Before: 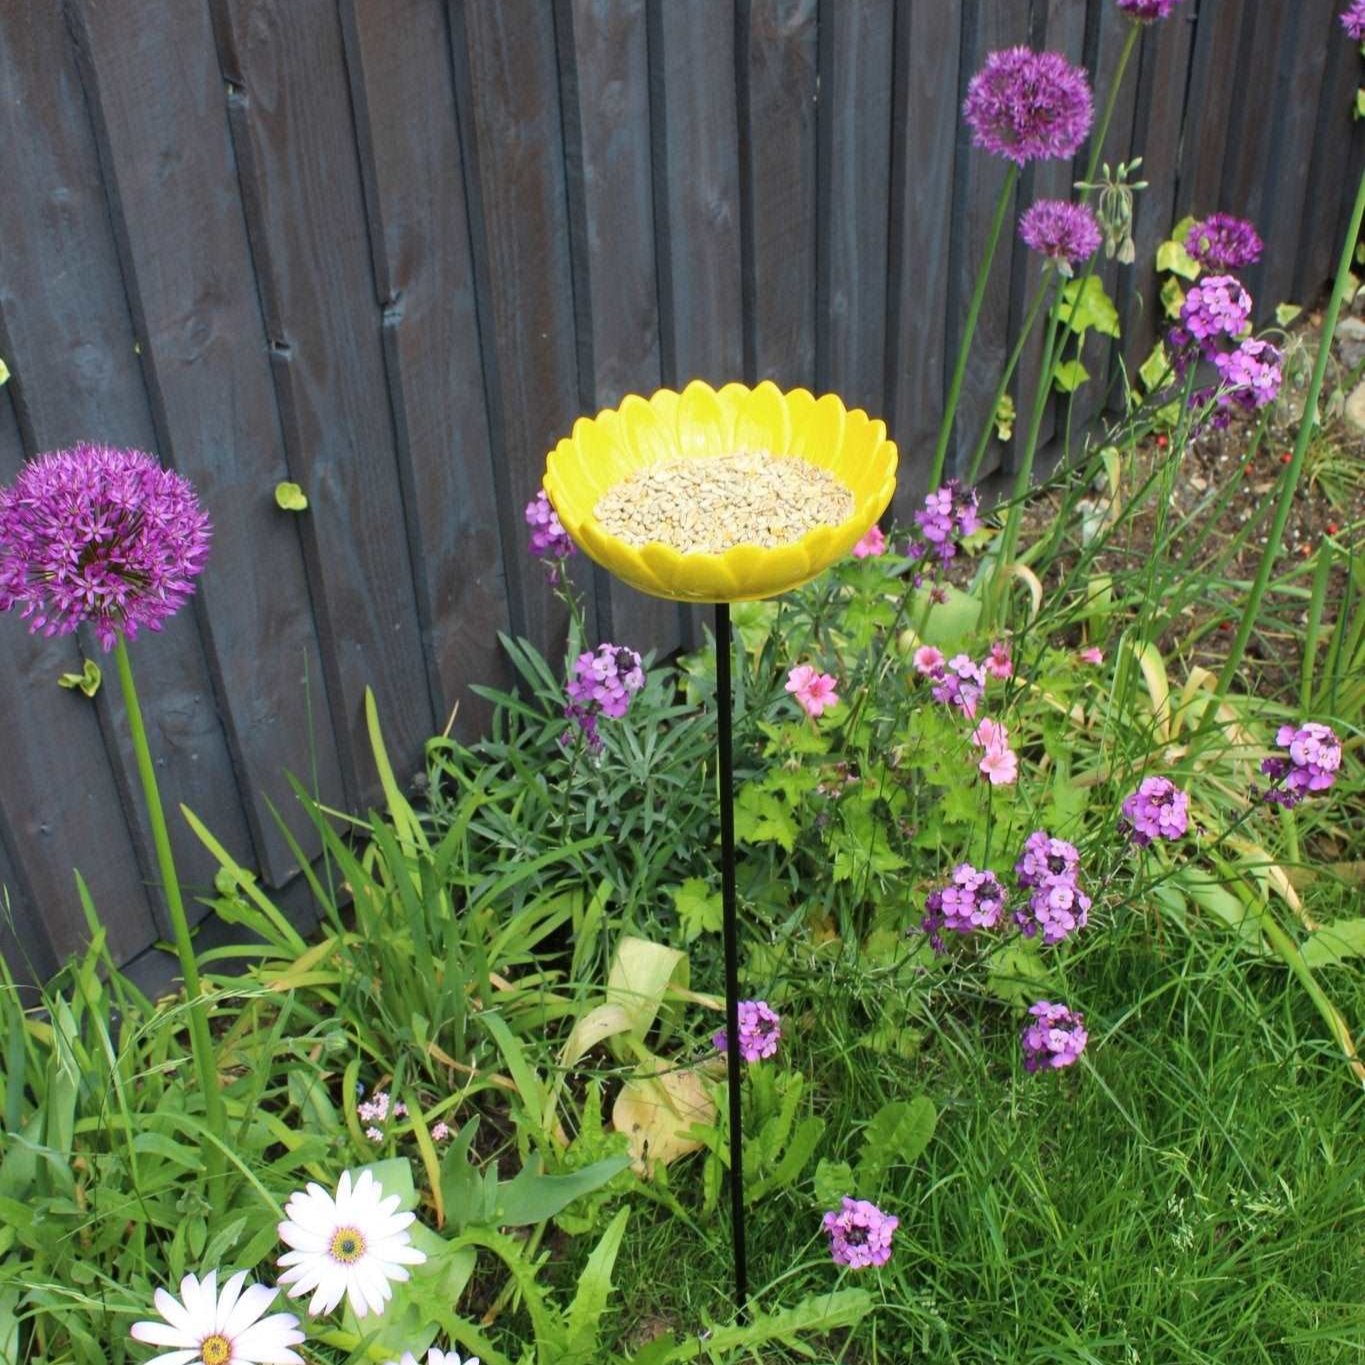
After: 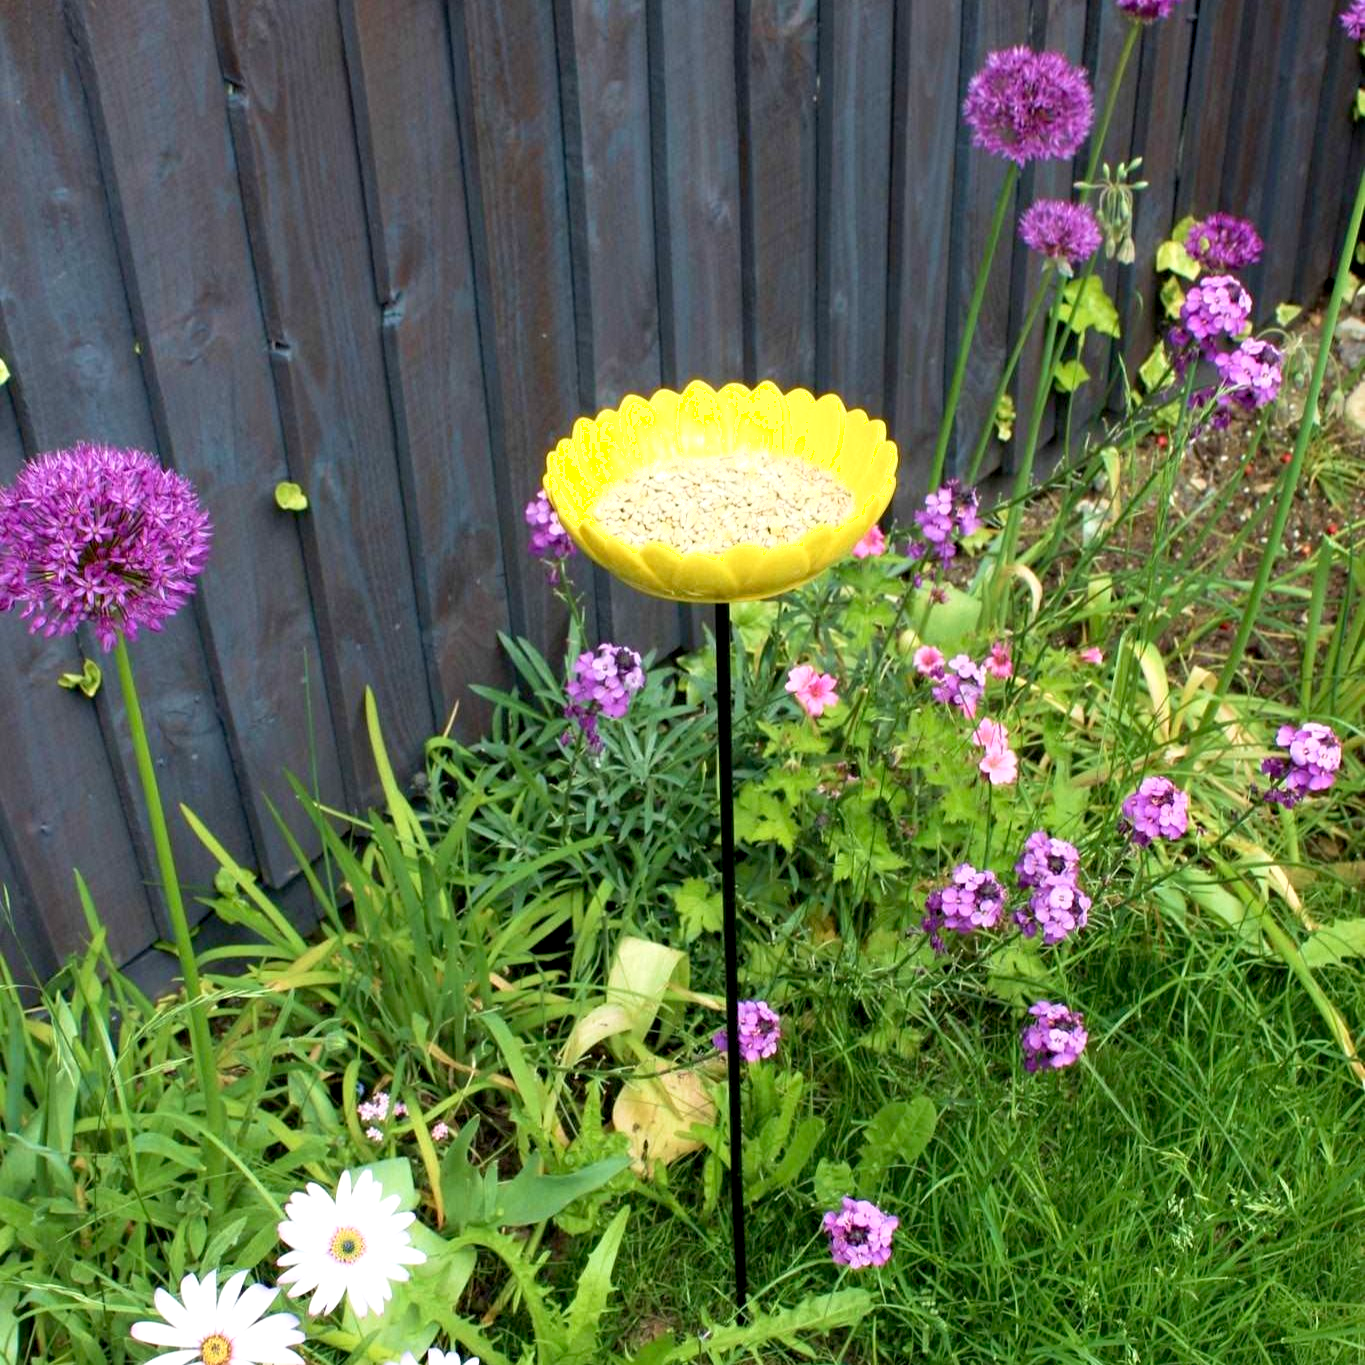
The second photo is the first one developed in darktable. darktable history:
shadows and highlights: shadows 0.189, highlights 41.91
velvia: on, module defaults
levels: levels [0, 0.48, 0.961]
exposure: black level correction 0.009, exposure 0.112 EV, compensate highlight preservation false
